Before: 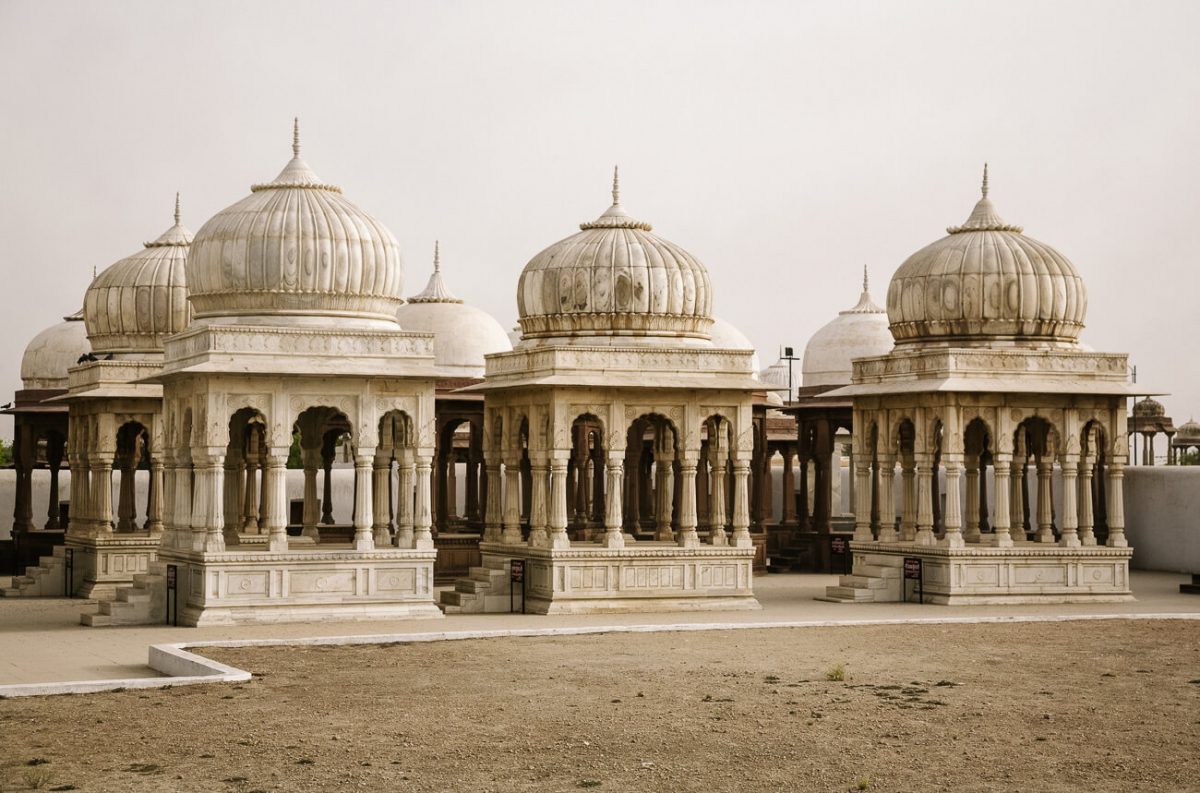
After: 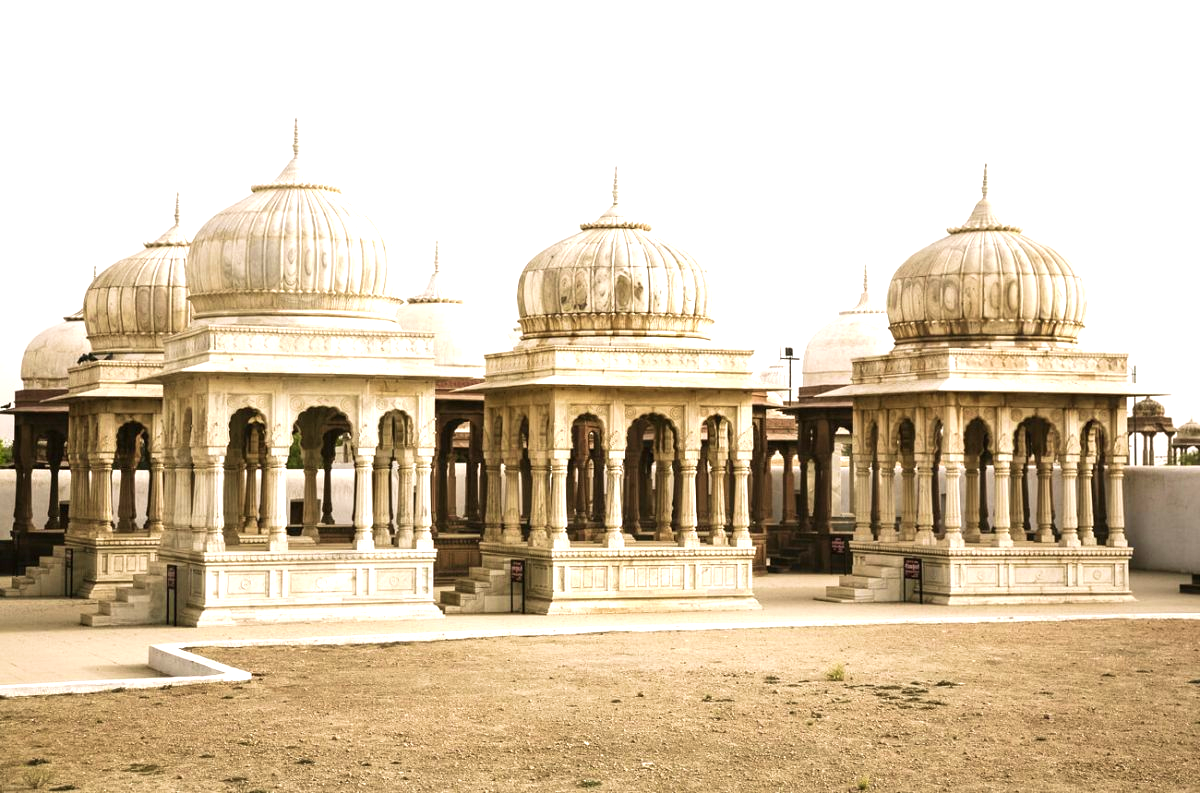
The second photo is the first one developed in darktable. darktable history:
exposure: black level correction 0, exposure 1 EV, compensate exposure bias true, compensate highlight preservation false
velvia: on, module defaults
